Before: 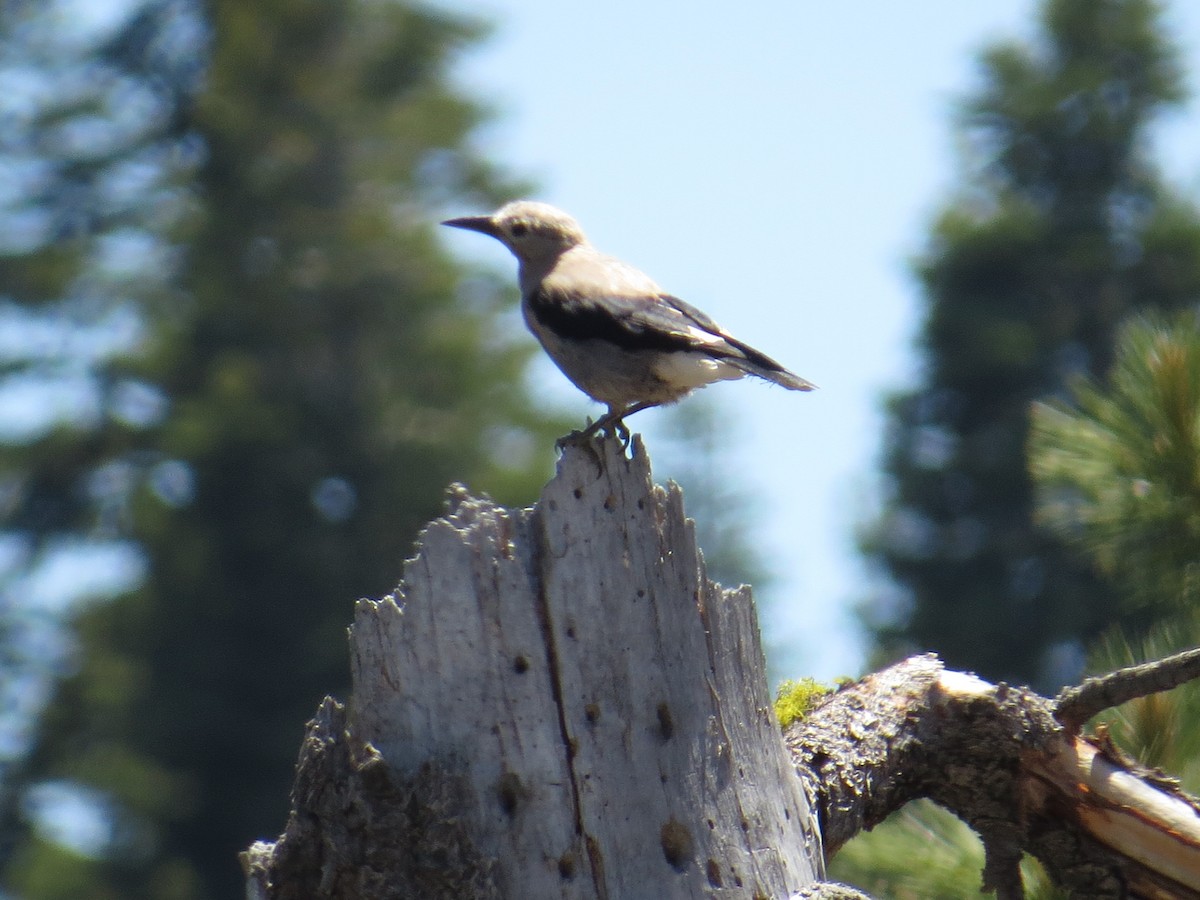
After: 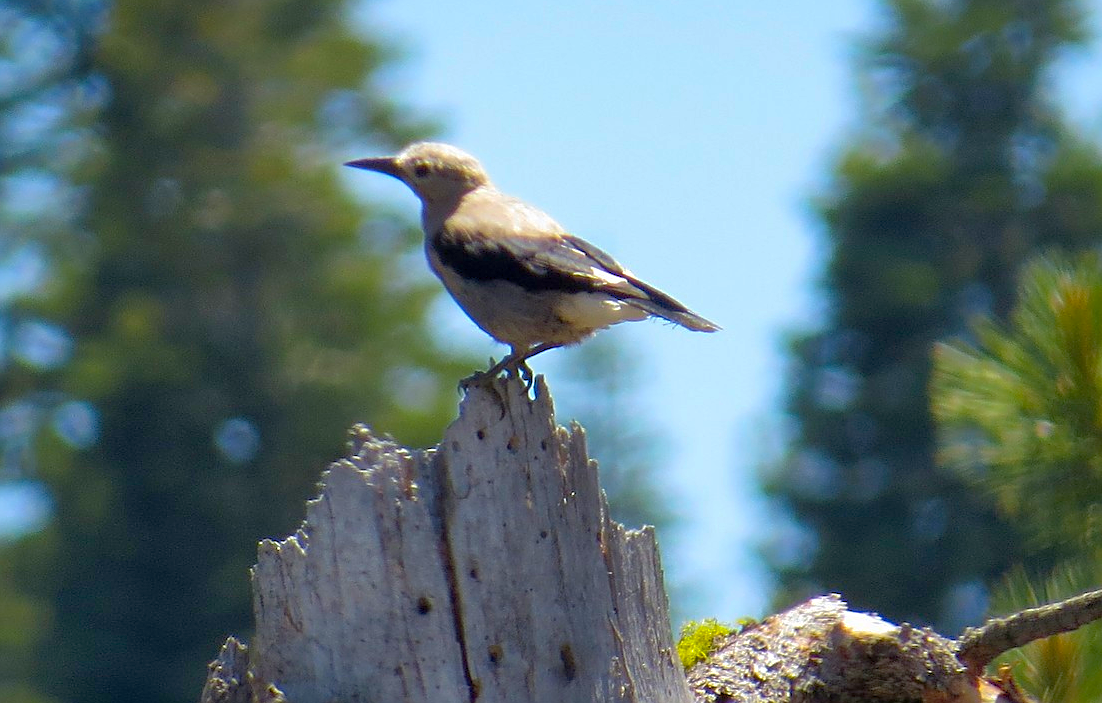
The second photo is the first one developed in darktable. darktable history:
sharpen: on, module defaults
shadows and highlights: on, module defaults
crop: left 8.125%, top 6.556%, bottom 15.226%
color balance rgb: global offset › luminance -0.487%, perceptual saturation grading › global saturation -0.056%, perceptual saturation grading › mid-tones 11.552%, global vibrance 50.662%
